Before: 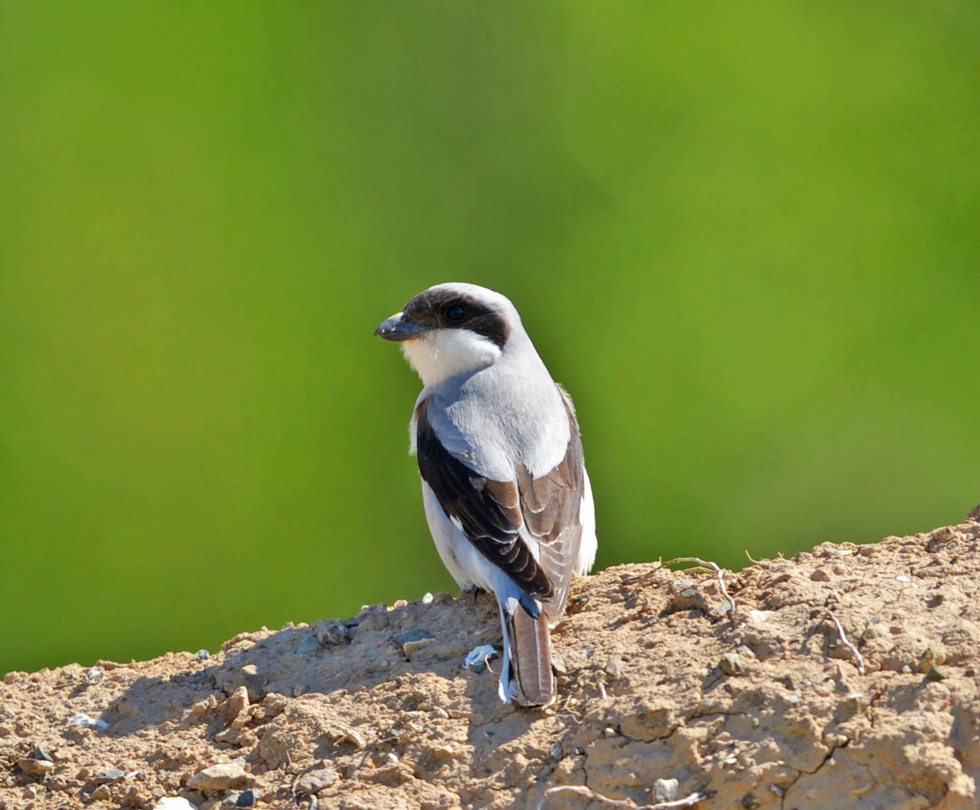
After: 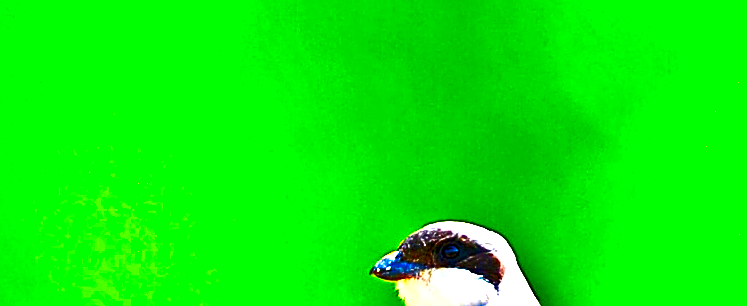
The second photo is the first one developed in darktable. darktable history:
color correction: highlights a* 1.67, highlights b* -1.73, saturation 2.43
crop: left 0.524%, top 7.638%, right 23.191%, bottom 54.51%
exposure: black level correction 0.001, exposure 1.737 EV, compensate highlight preservation false
sharpen: amount 1.878
shadows and highlights: shadows 22.41, highlights -48.74, soften with gaussian
color balance rgb: perceptual saturation grading › global saturation 24.168%, perceptual saturation grading › highlights -24.177%, perceptual saturation grading › mid-tones 24.326%, perceptual saturation grading › shadows 41.192%
